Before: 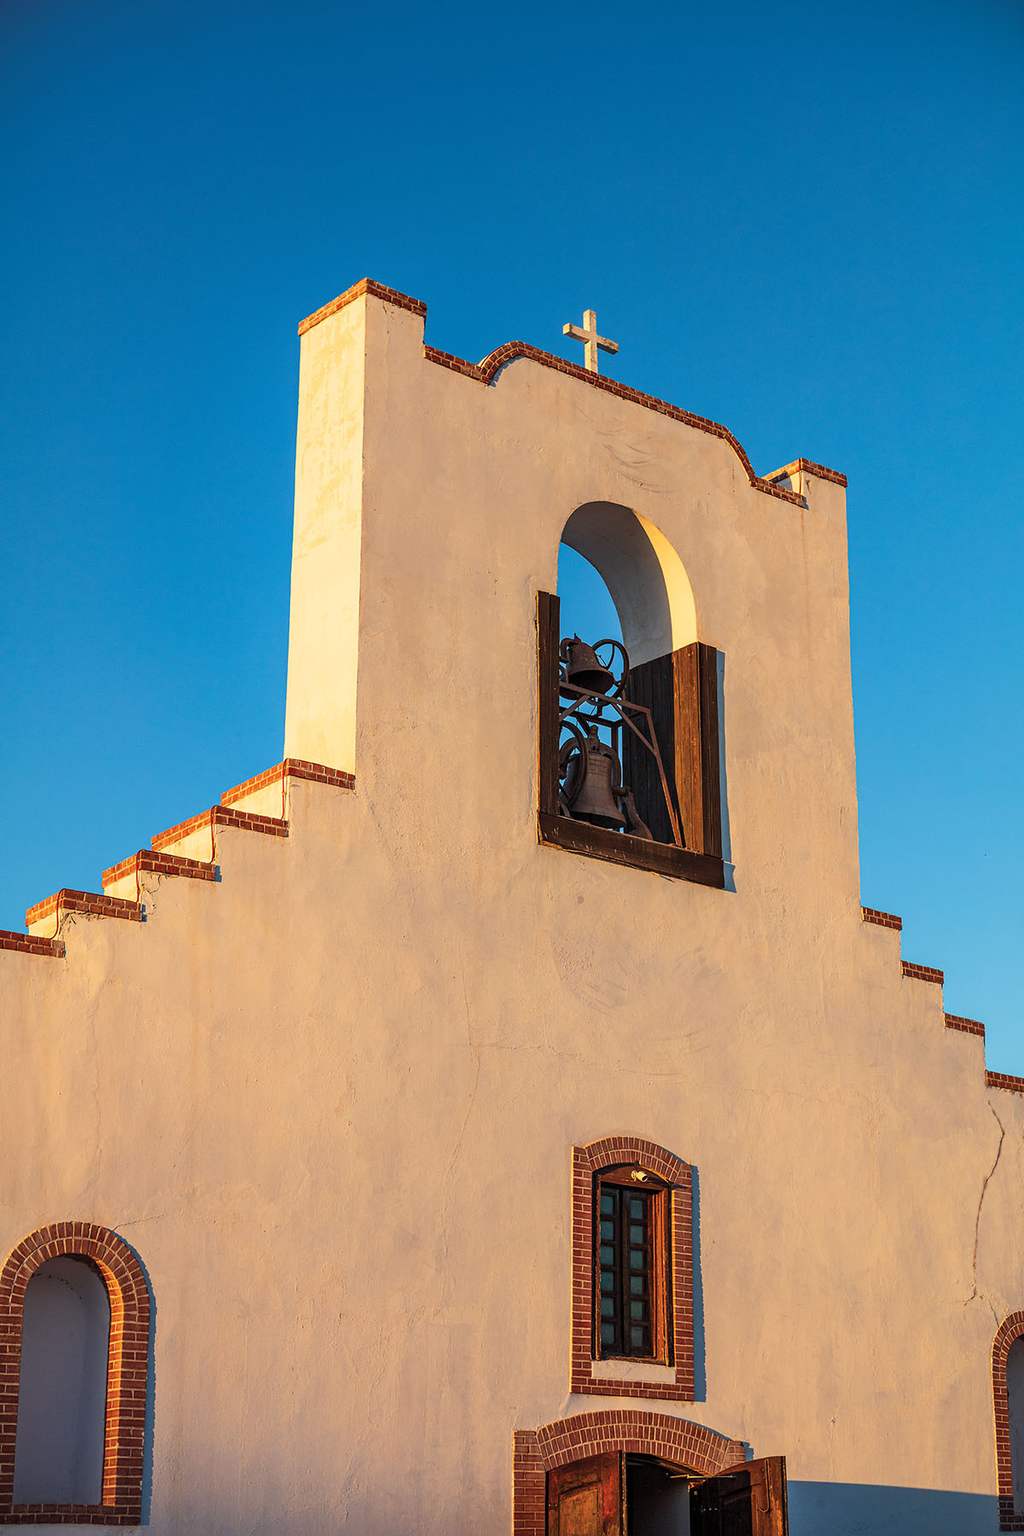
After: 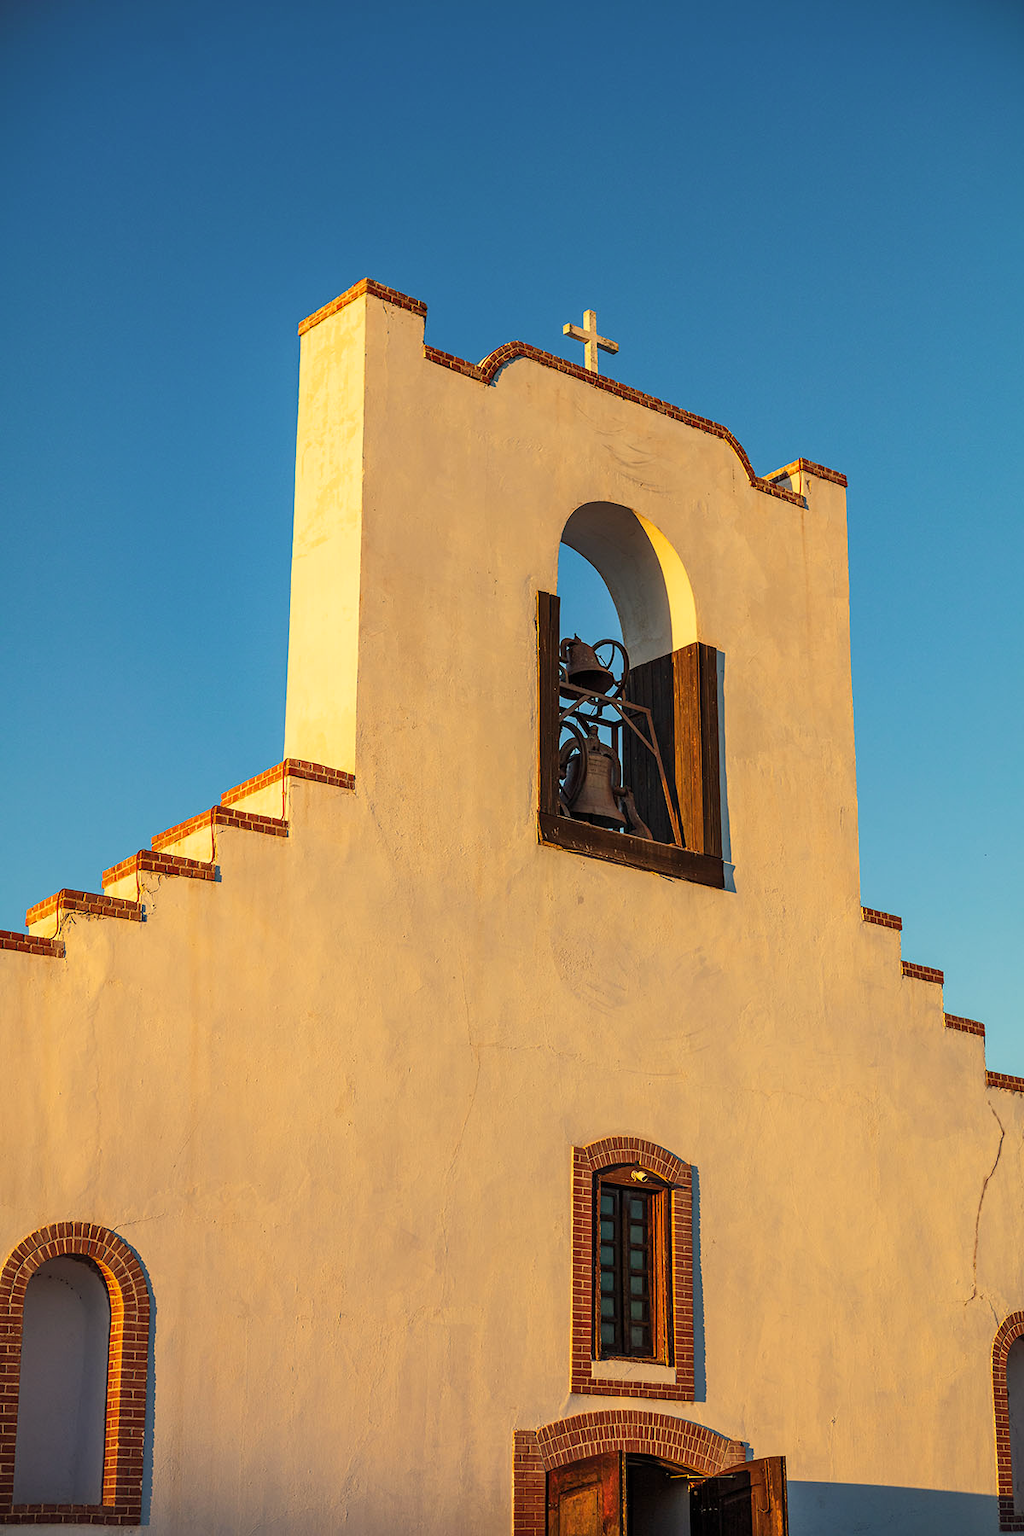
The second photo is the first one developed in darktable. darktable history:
color correction: highlights a* 1.33, highlights b* 17.68
